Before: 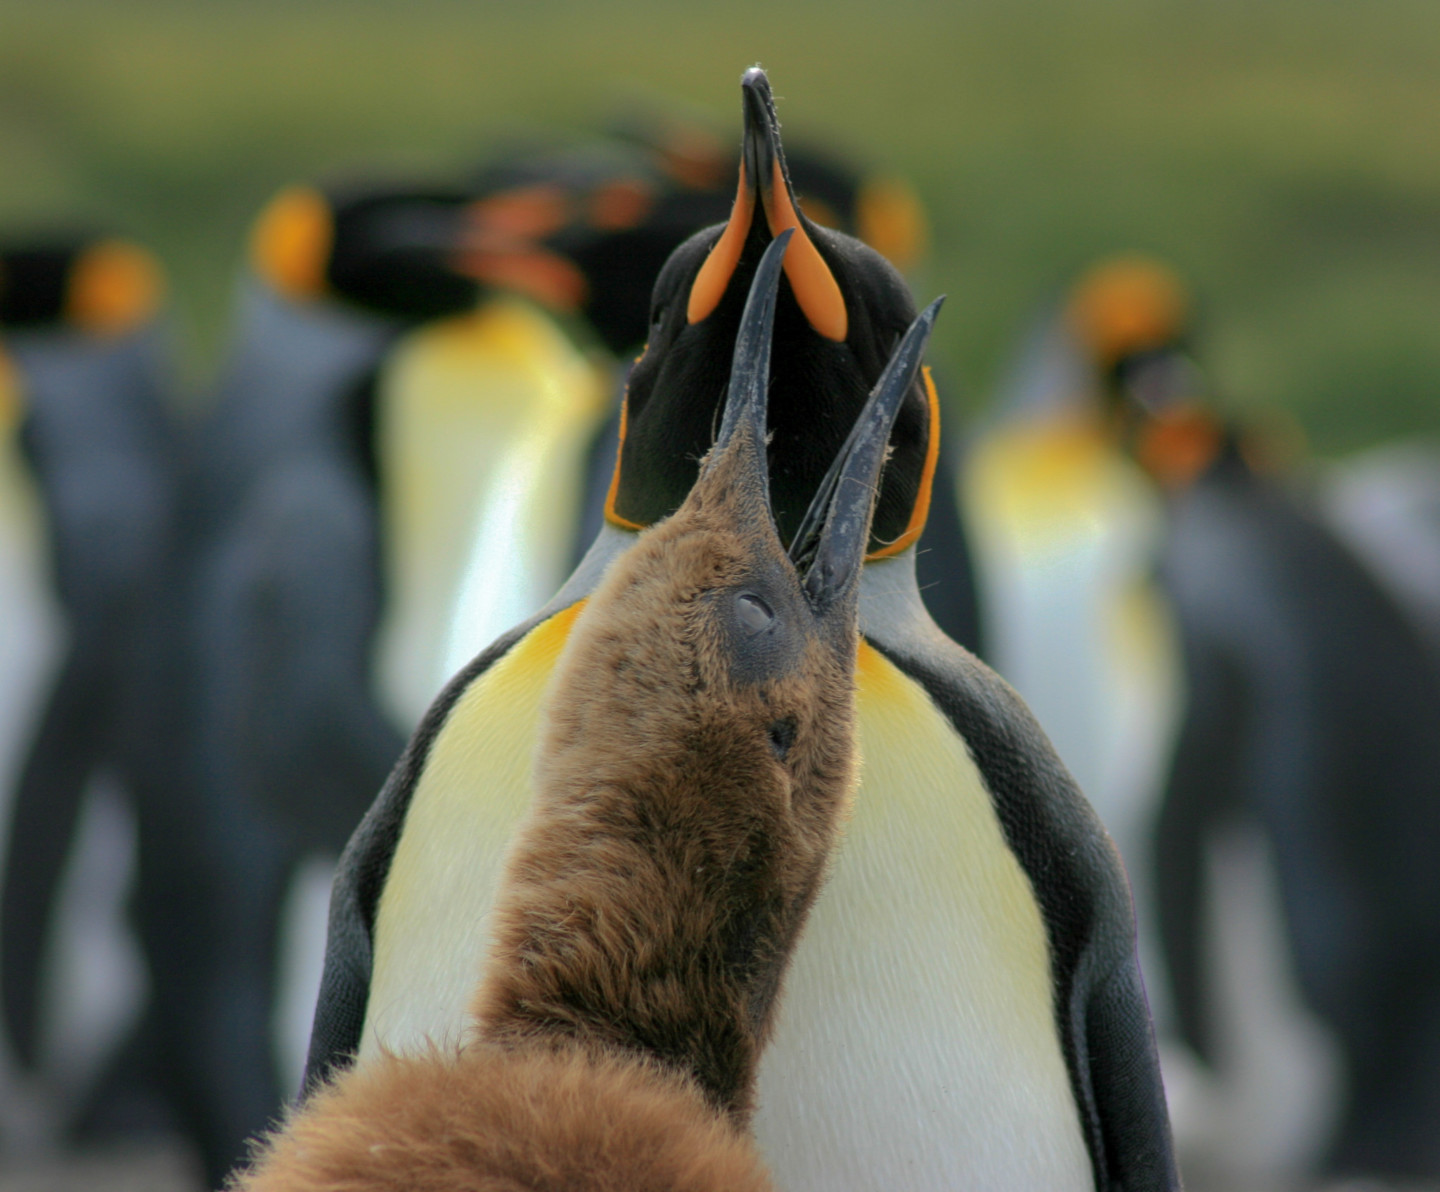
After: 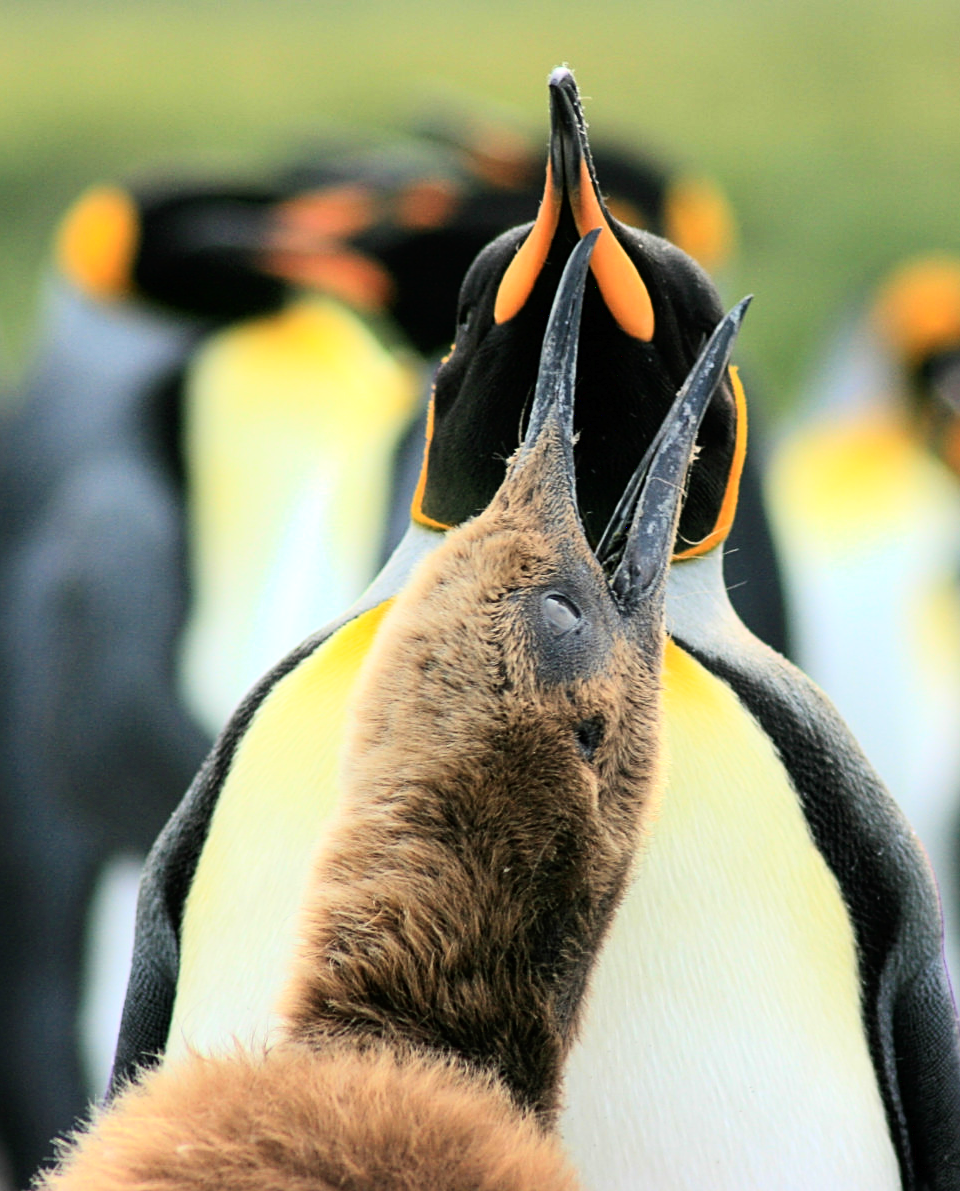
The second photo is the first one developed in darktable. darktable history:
base curve: curves: ch0 [(0, 0) (0.007, 0.004) (0.027, 0.03) (0.046, 0.07) (0.207, 0.54) (0.442, 0.872) (0.673, 0.972) (1, 1)]
sharpen: on, module defaults
crop and rotate: left 13.445%, right 19.874%
